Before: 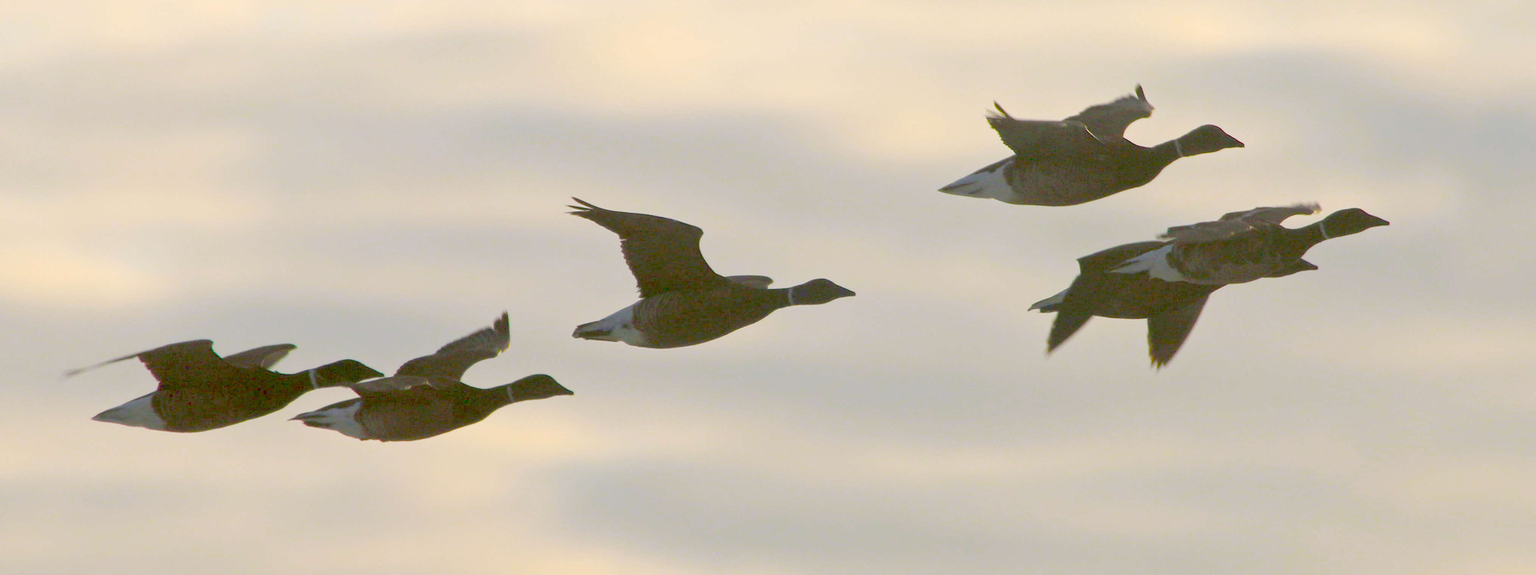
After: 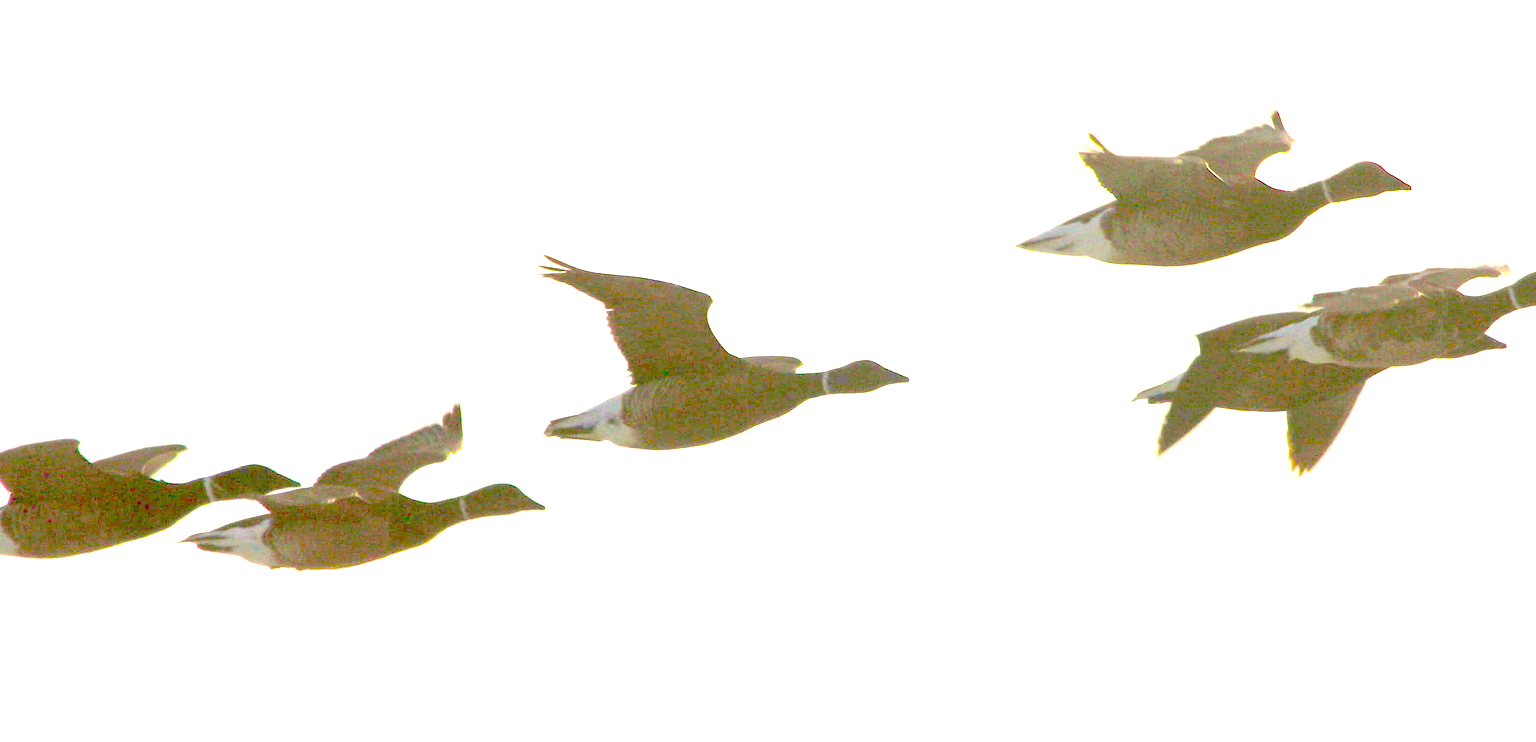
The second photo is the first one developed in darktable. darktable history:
exposure: black level correction 0, exposure 1.675 EV, compensate exposure bias true, compensate highlight preservation false
white balance: red 1.045, blue 0.932
crop: left 9.88%, right 12.664%
vibrance: vibrance 15%
